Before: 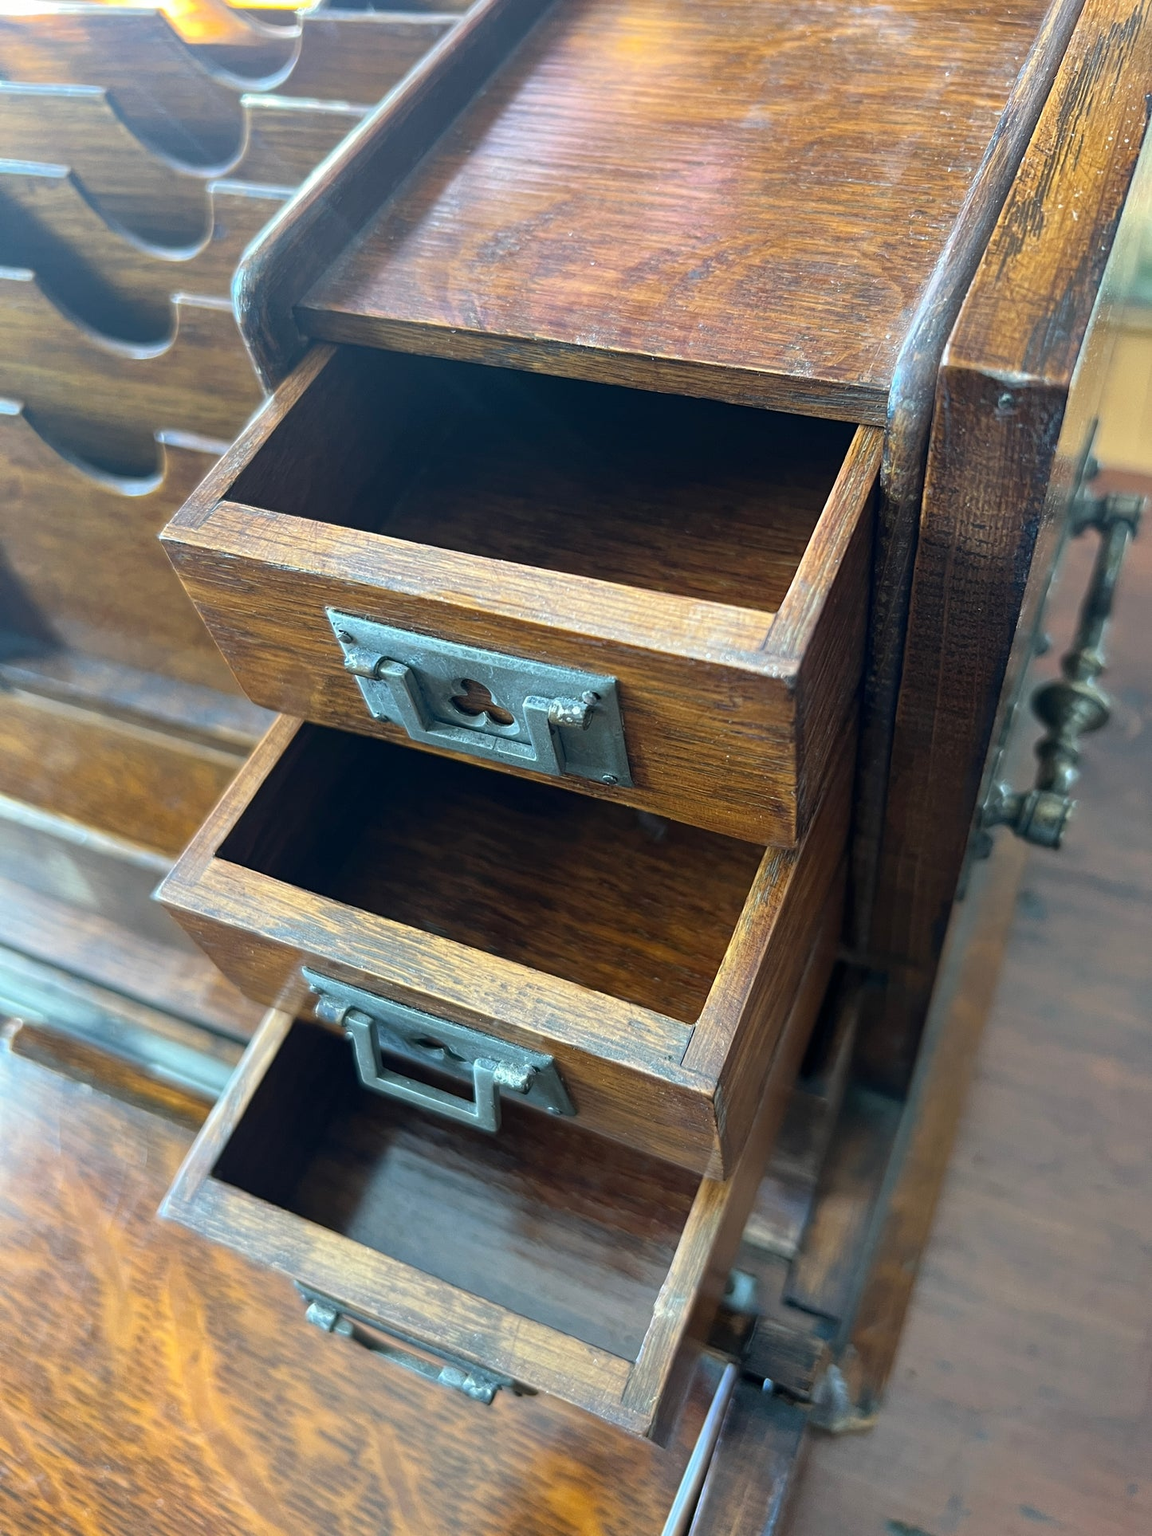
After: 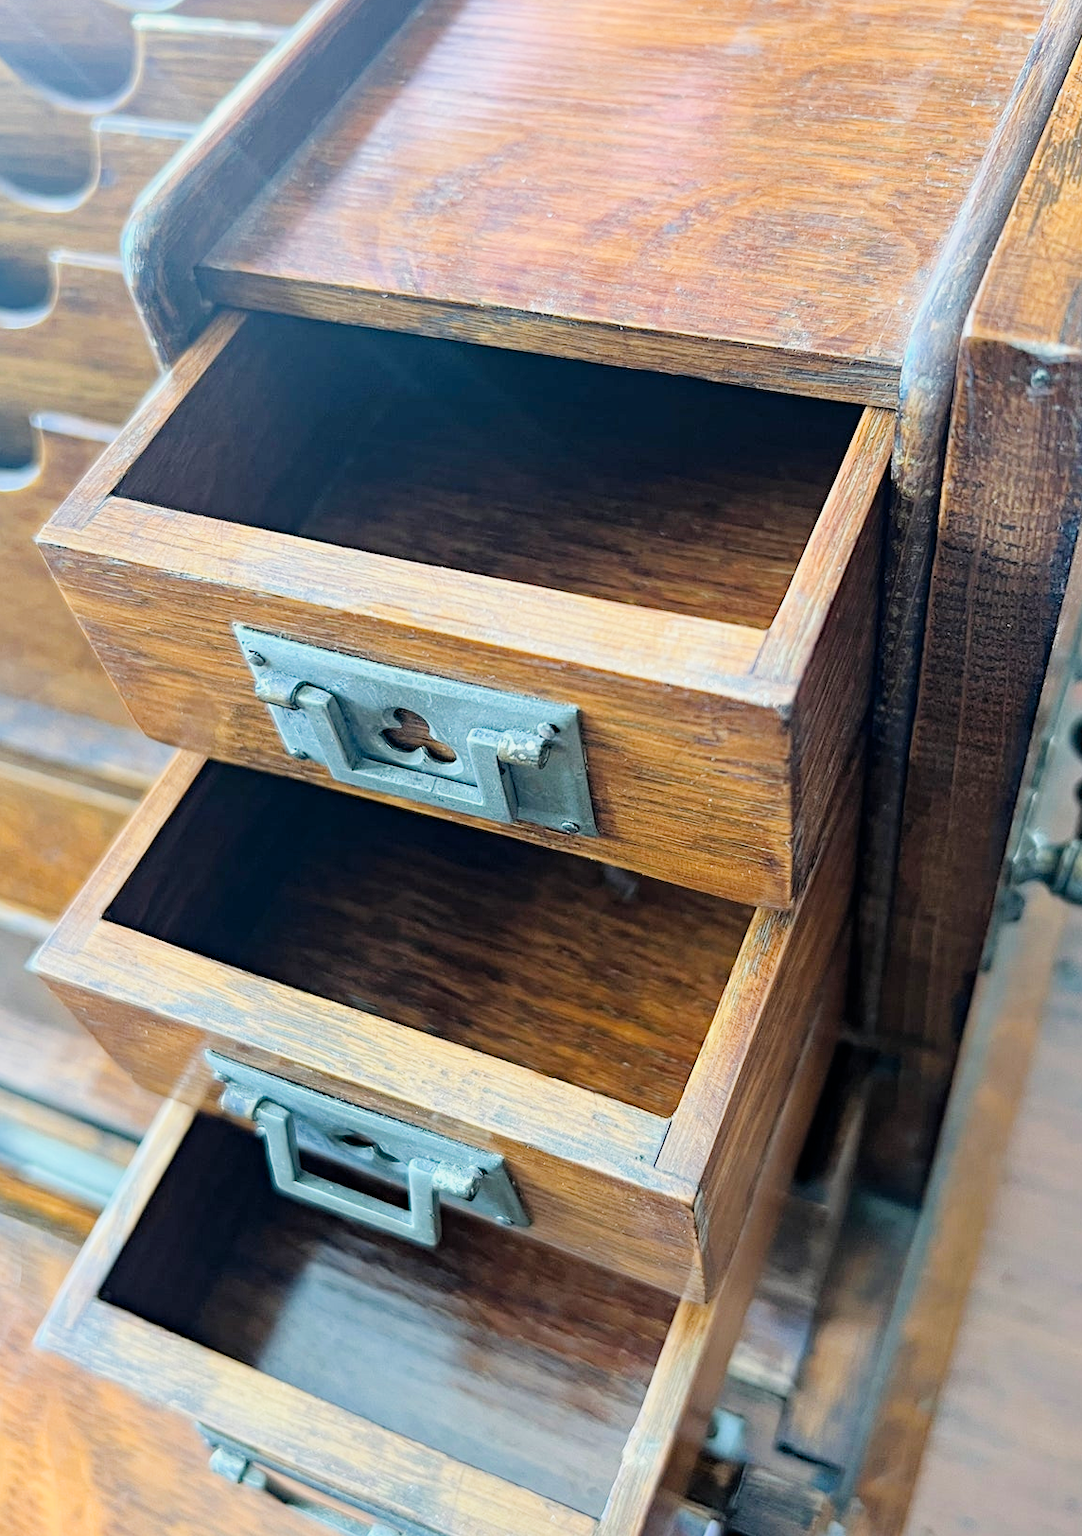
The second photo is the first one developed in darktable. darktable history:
crop: left 11.225%, top 5.381%, right 9.565%, bottom 10.314%
exposure: black level correction 0, exposure 1.4 EV, compensate highlight preservation false
filmic rgb: black relative exposure -7.32 EV, white relative exposure 5.09 EV, hardness 3.2
haze removal: compatibility mode true, adaptive false
